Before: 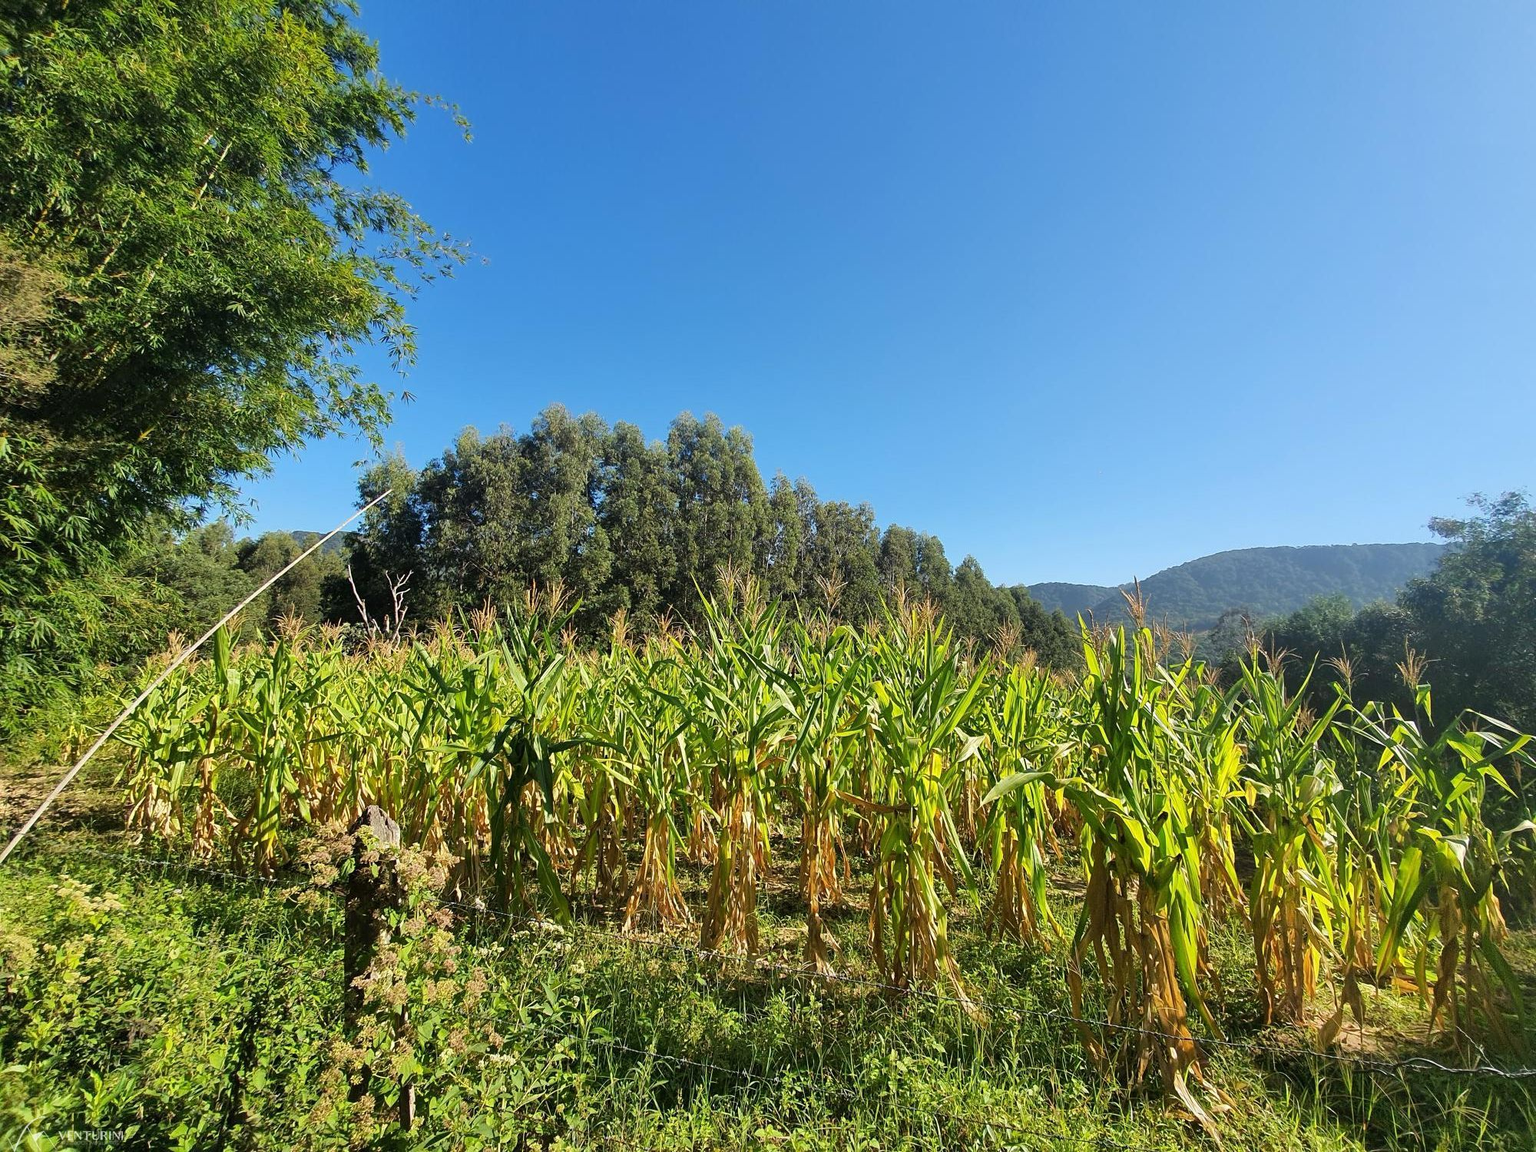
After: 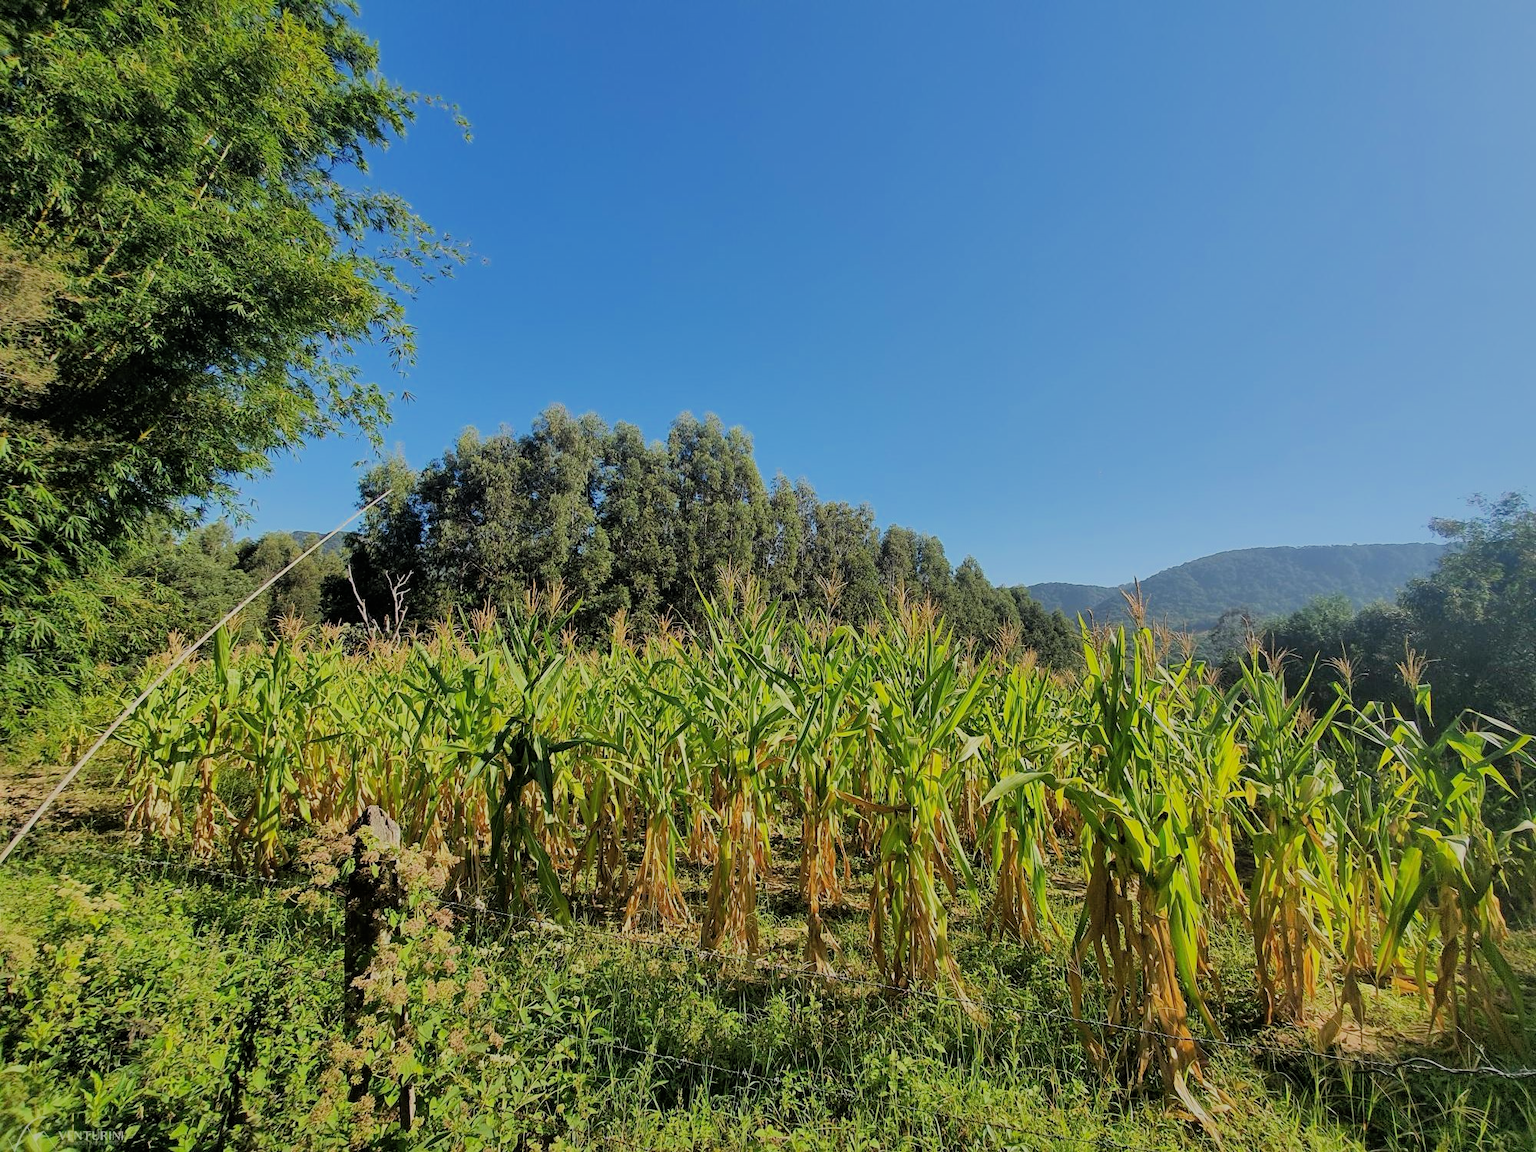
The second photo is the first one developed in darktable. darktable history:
shadows and highlights: on, module defaults
filmic rgb: black relative exposure -7.15 EV, white relative exposure 5.36 EV, hardness 3.02, color science v6 (2022)
